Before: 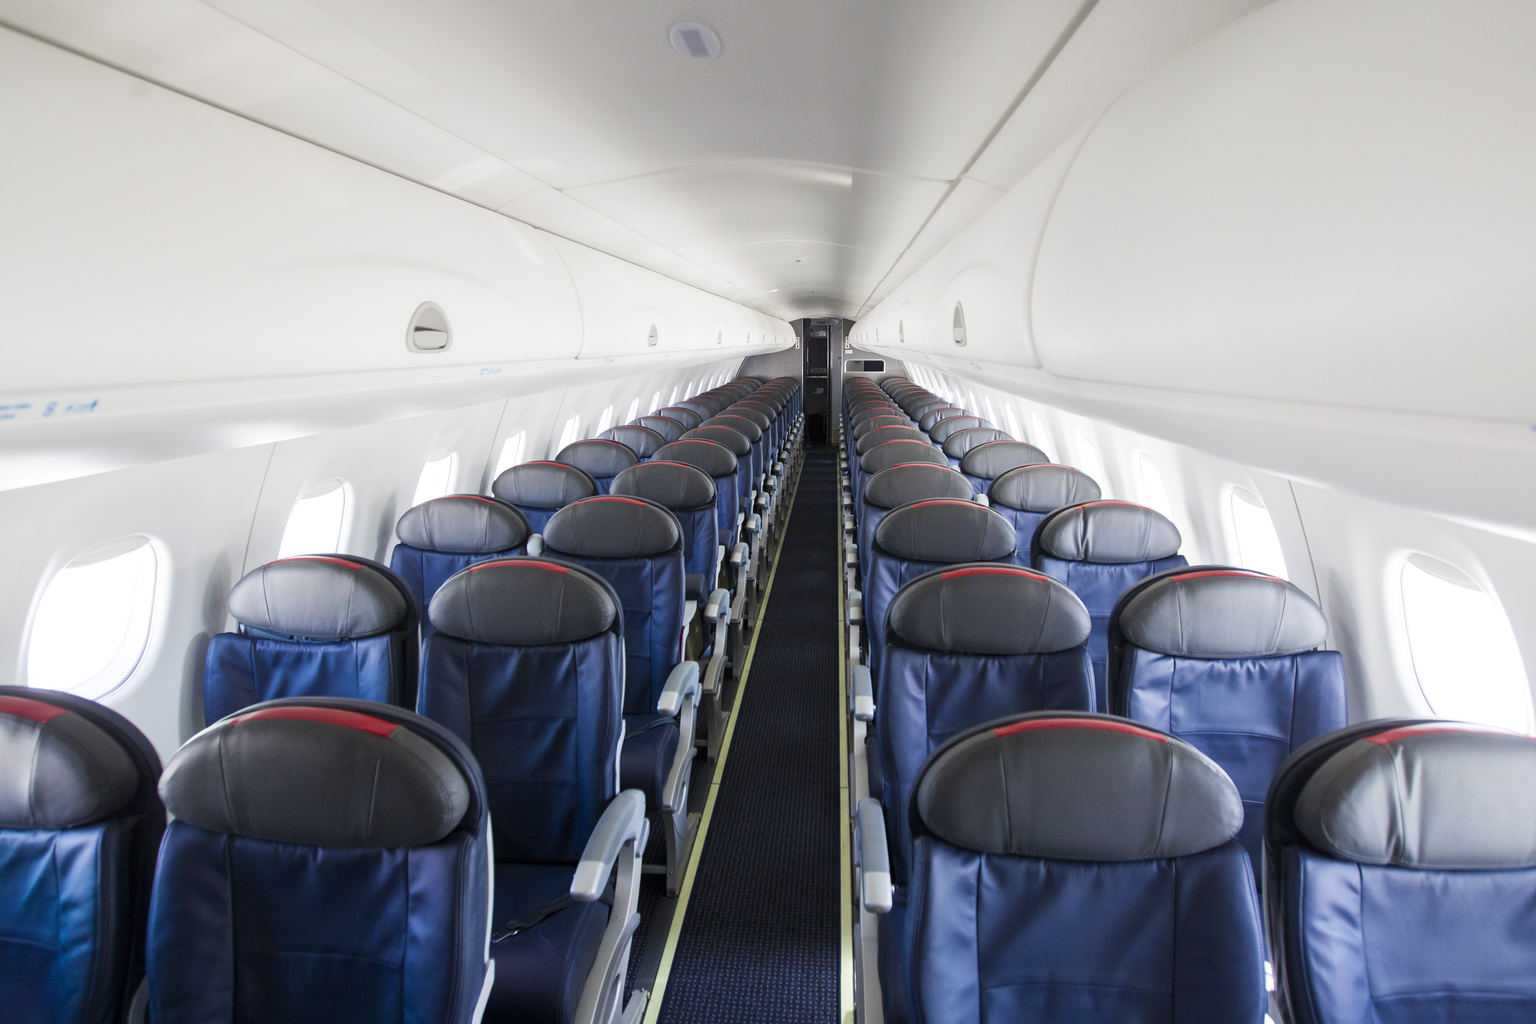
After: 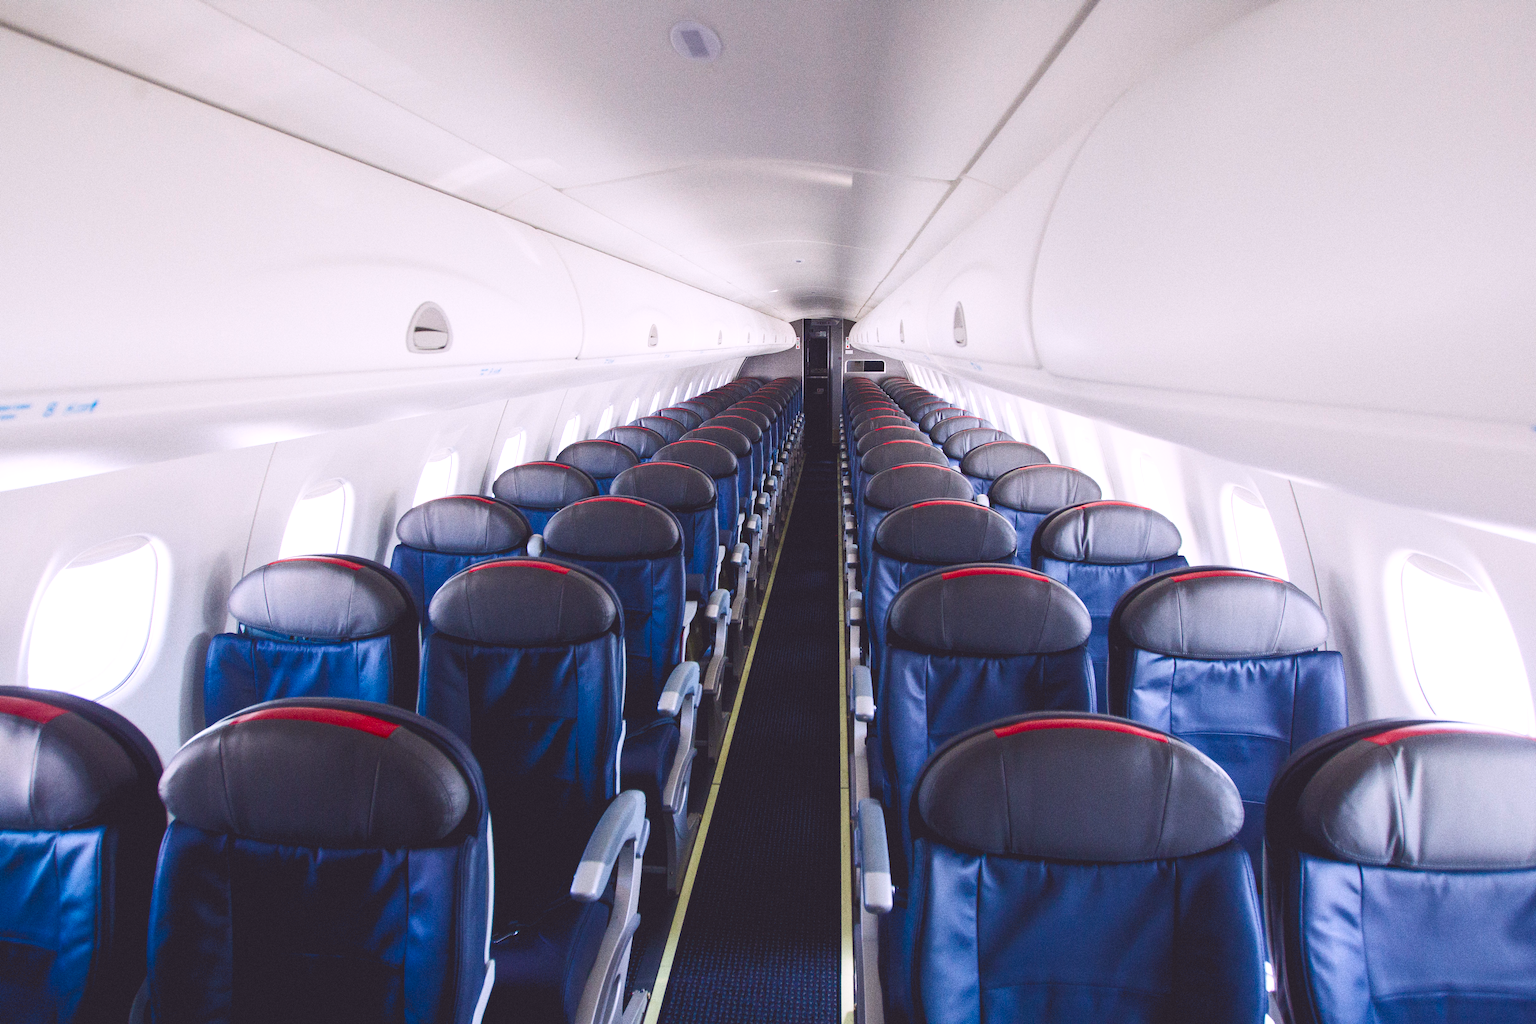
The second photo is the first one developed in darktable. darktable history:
grain: coarseness 0.09 ISO, strength 40%
color balance: output saturation 110%
rgb levels: levels [[0.01, 0.419, 0.839], [0, 0.5, 1], [0, 0.5, 1]]
tone curve: curves: ch0 [(0, 0.142) (0.384, 0.314) (0.752, 0.711) (0.991, 0.95)]; ch1 [(0.006, 0.129) (0.346, 0.384) (1, 1)]; ch2 [(0.003, 0.057) (0.261, 0.248) (1, 1)], color space Lab, independent channels
